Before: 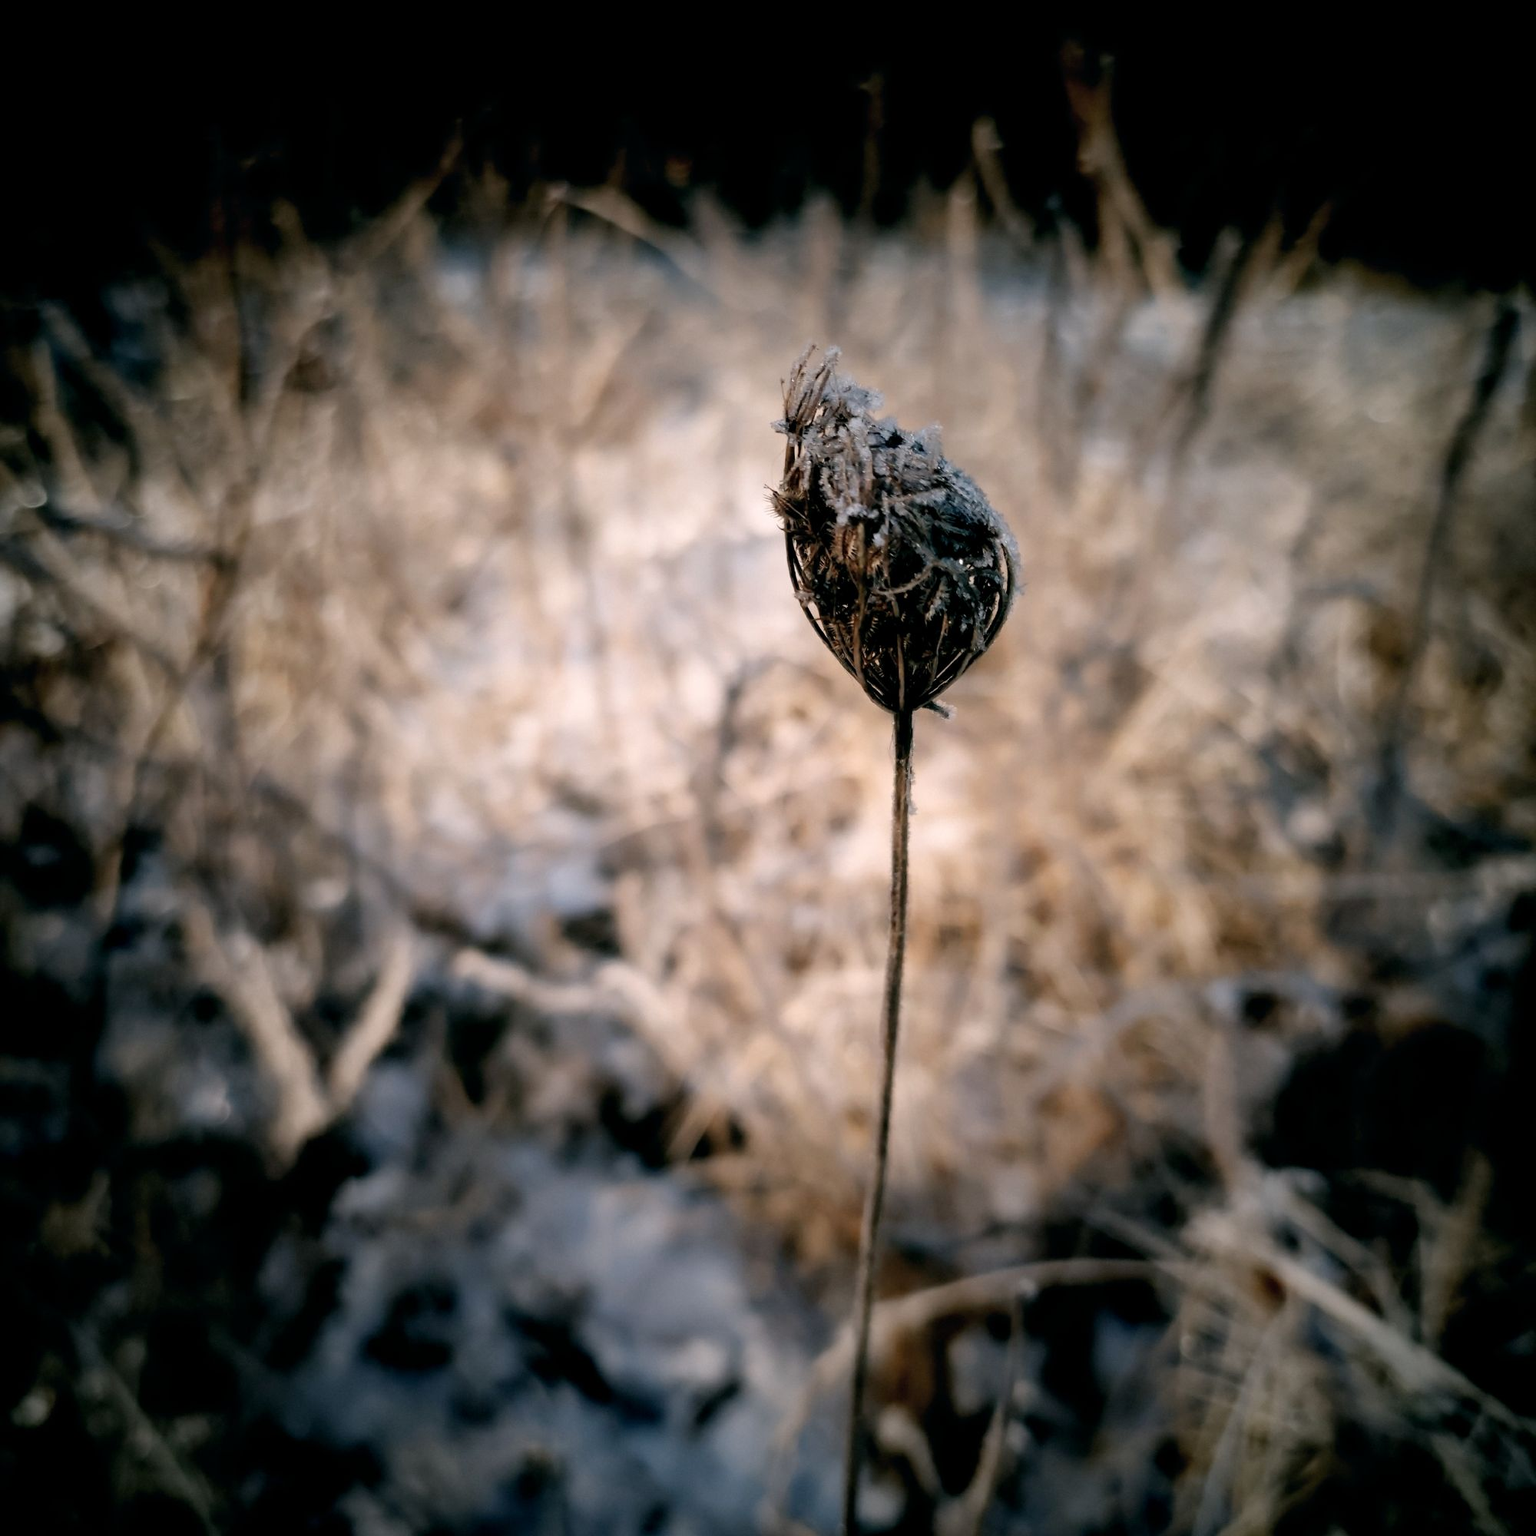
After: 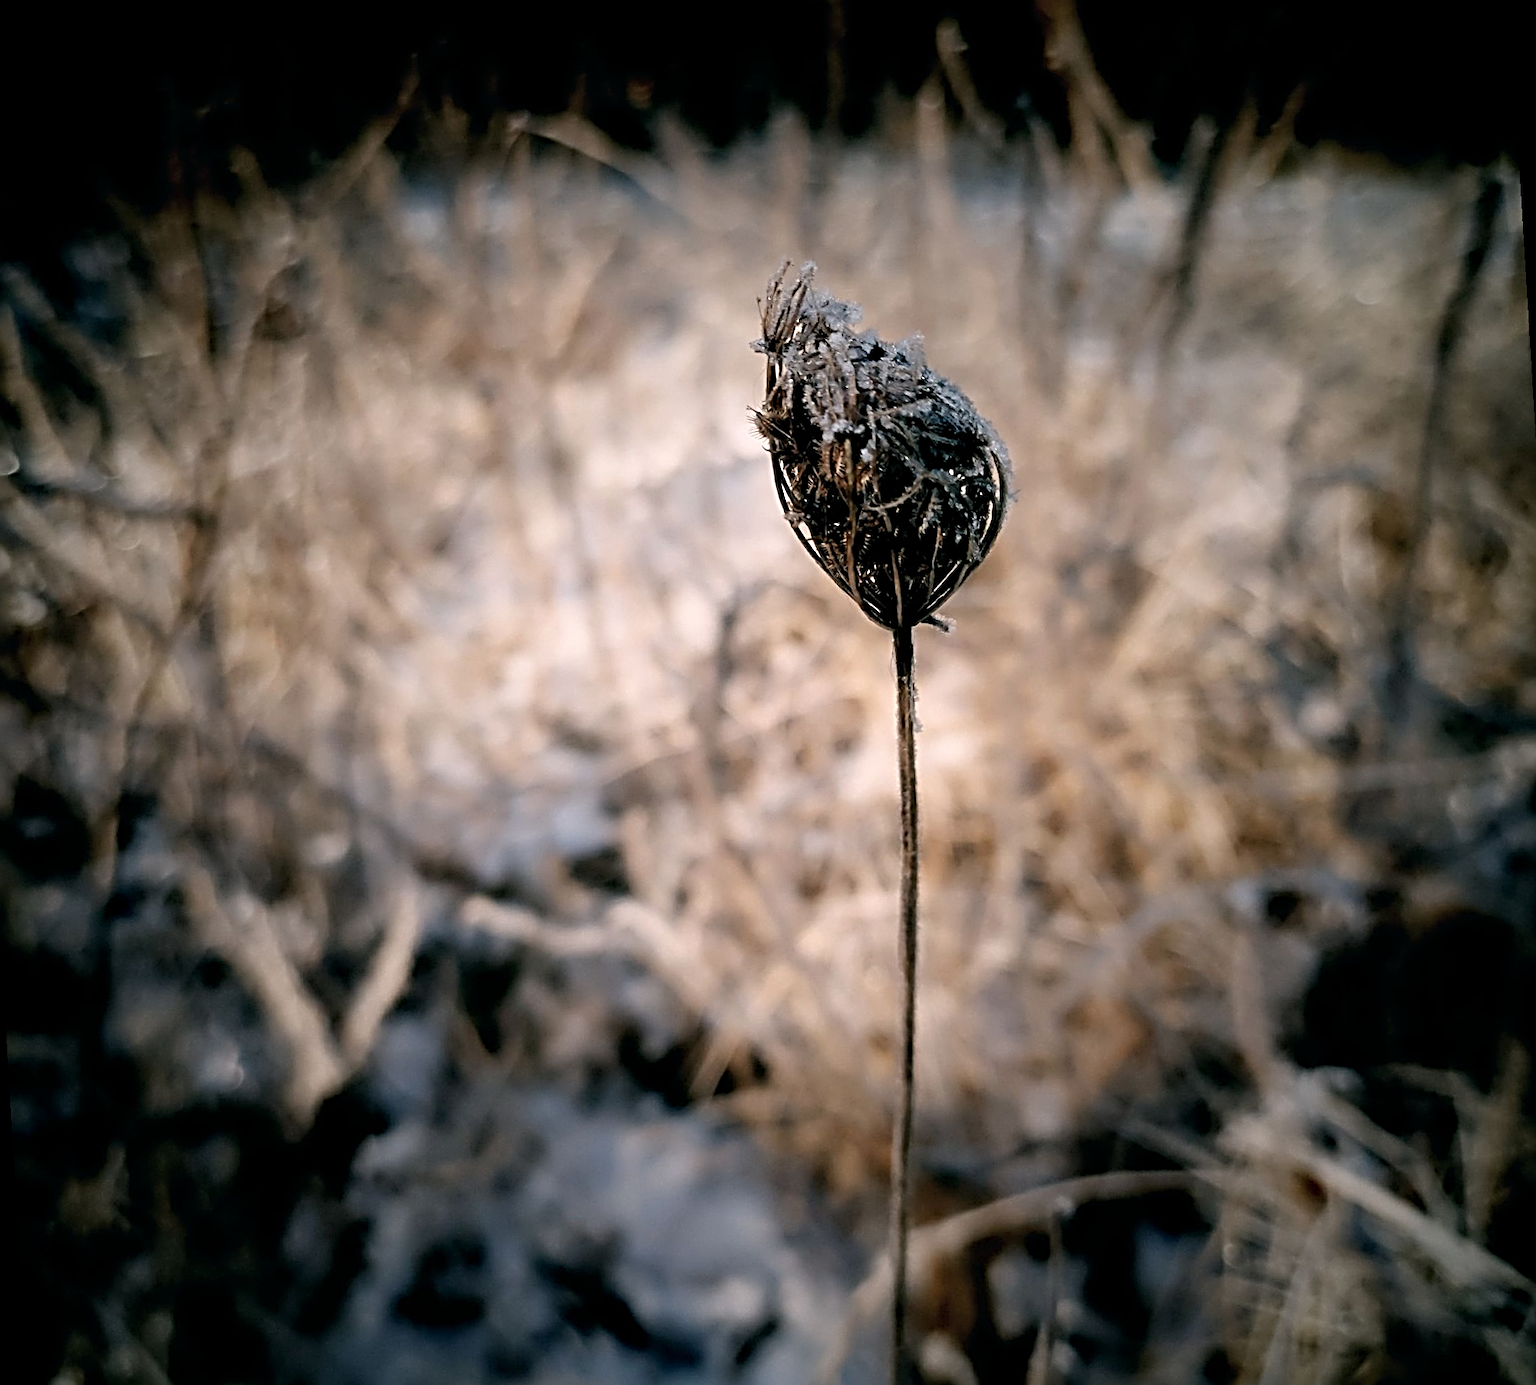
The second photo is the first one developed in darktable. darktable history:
sharpen: radius 3.69, amount 0.928
color balance: output saturation 98.5%
rotate and perspective: rotation -3.52°, crop left 0.036, crop right 0.964, crop top 0.081, crop bottom 0.919
